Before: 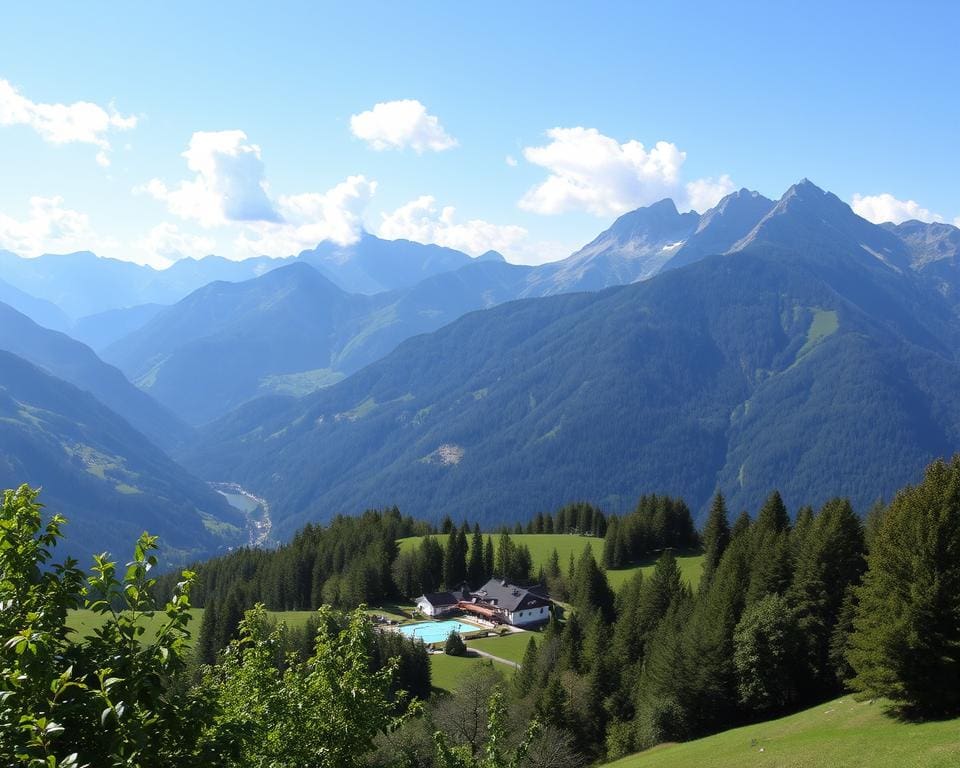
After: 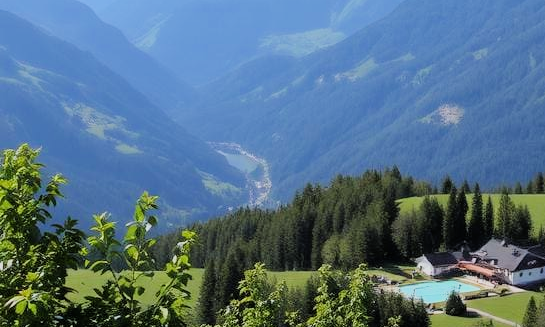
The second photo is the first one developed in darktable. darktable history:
exposure: exposure 0.606 EV, compensate highlight preservation false
crop: top 44.352%, right 43.184%, bottom 13.059%
filmic rgb: black relative exposure -6.95 EV, white relative exposure 5.66 EV, hardness 2.84, color science v6 (2022)
